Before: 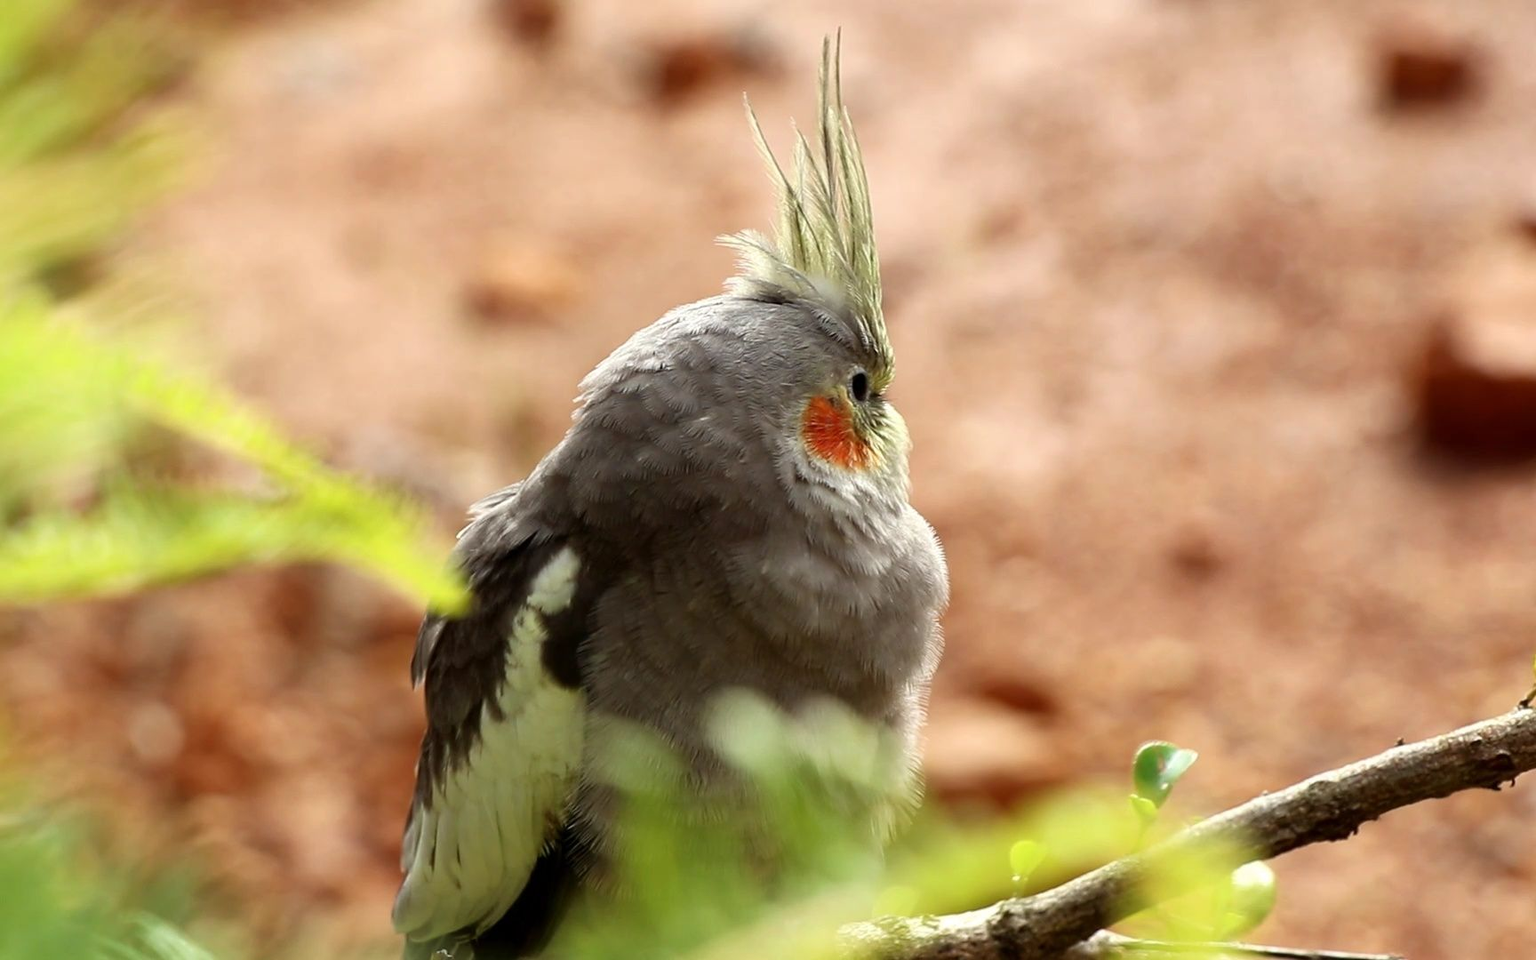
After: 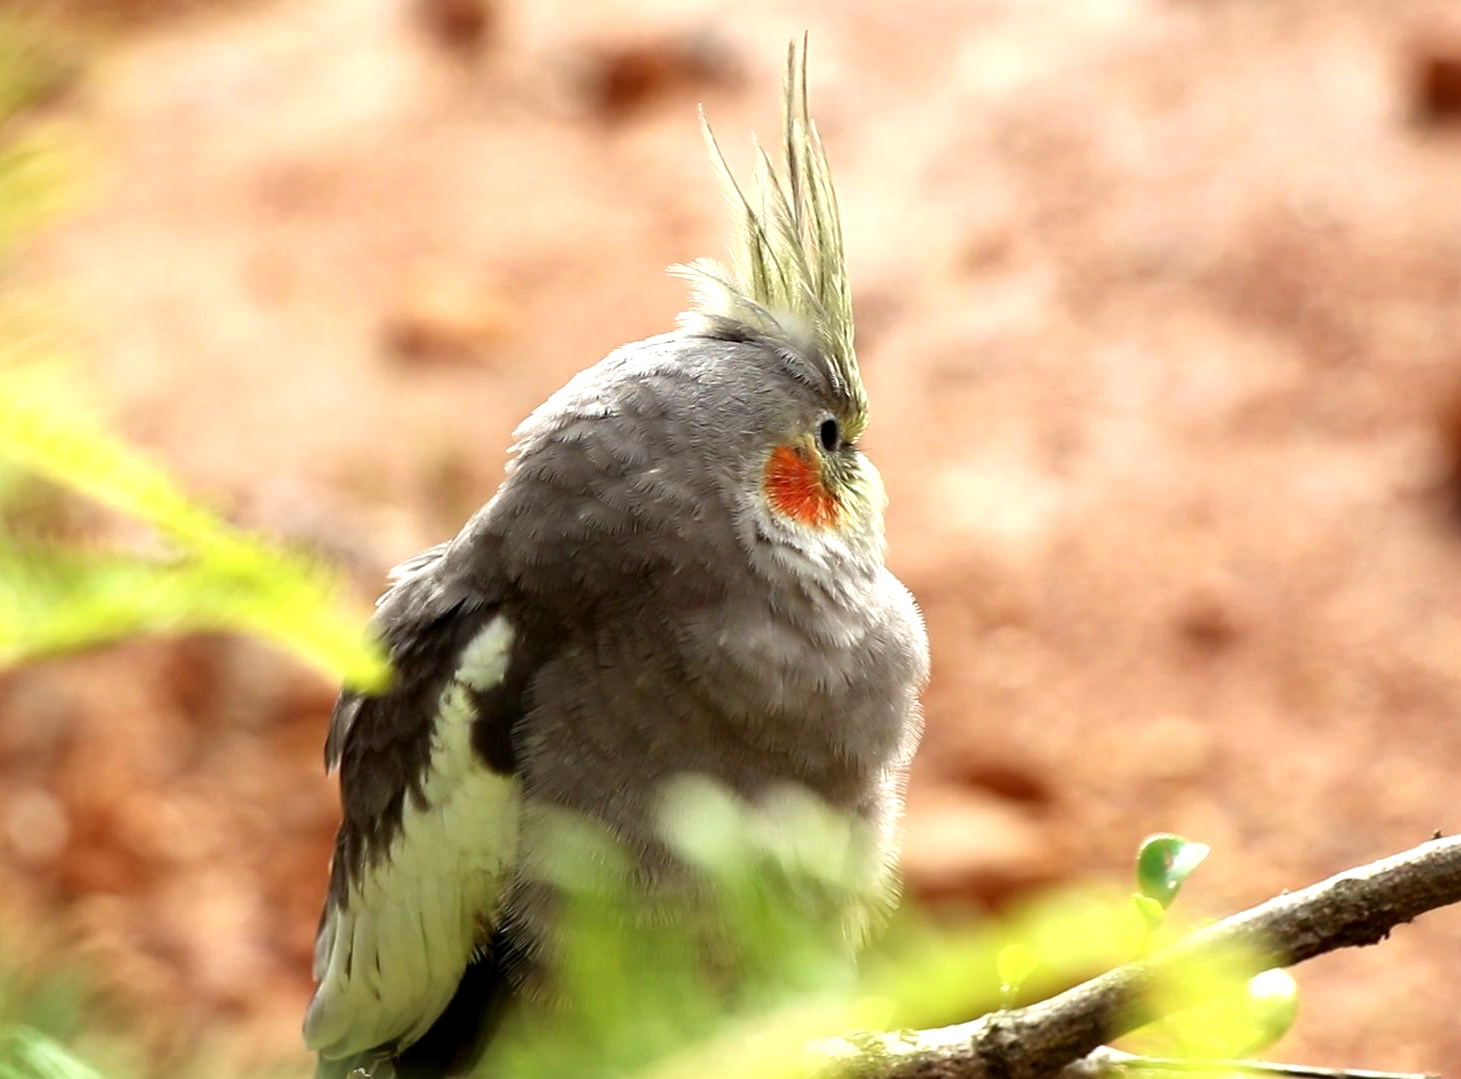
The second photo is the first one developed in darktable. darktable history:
crop: left 7.995%, right 7.42%
exposure: black level correction 0.001, exposure 0.499 EV, compensate exposure bias true, compensate highlight preservation false
